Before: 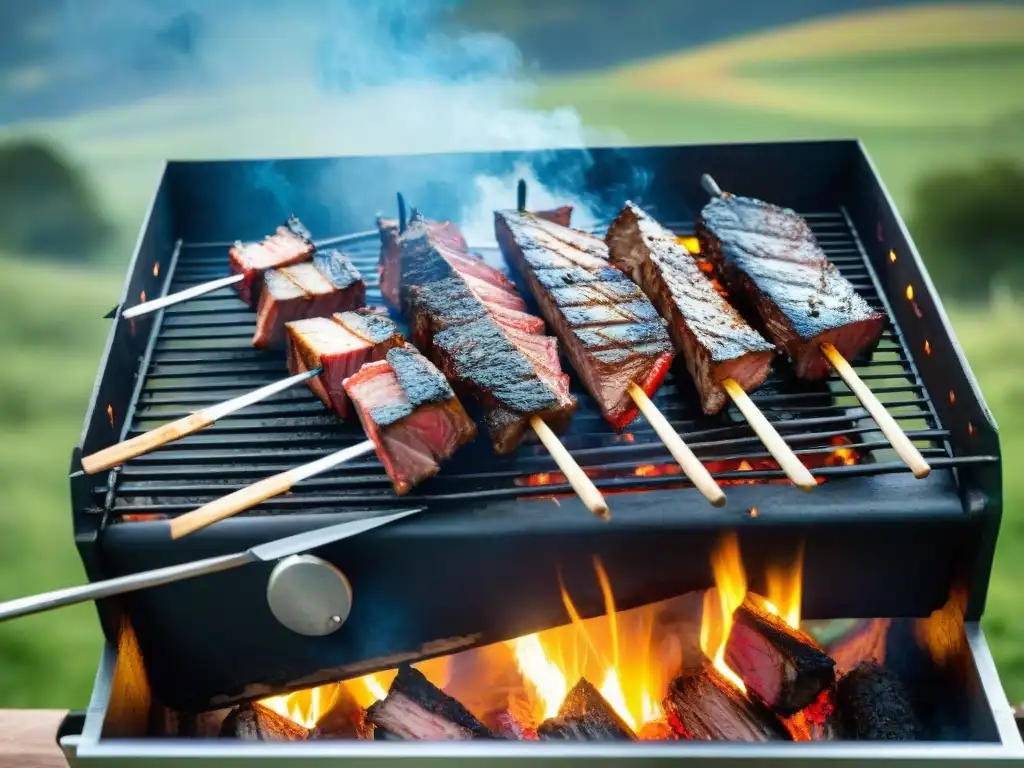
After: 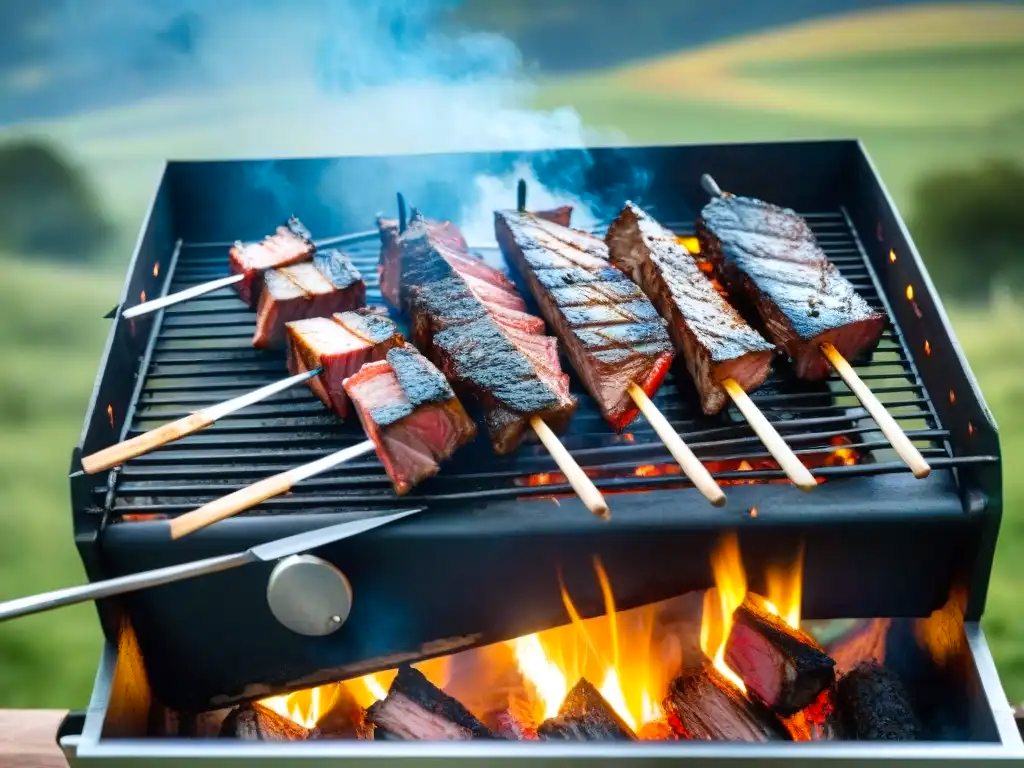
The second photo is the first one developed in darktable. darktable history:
color calibration: output R [1.063, -0.012, -0.003, 0], output G [0, 1.022, 0.021, 0], output B [-0.079, 0.047, 1, 0], gray › normalize channels true, illuminant as shot in camera, x 0.358, y 0.373, temperature 4628.91 K, gamut compression 0.001
